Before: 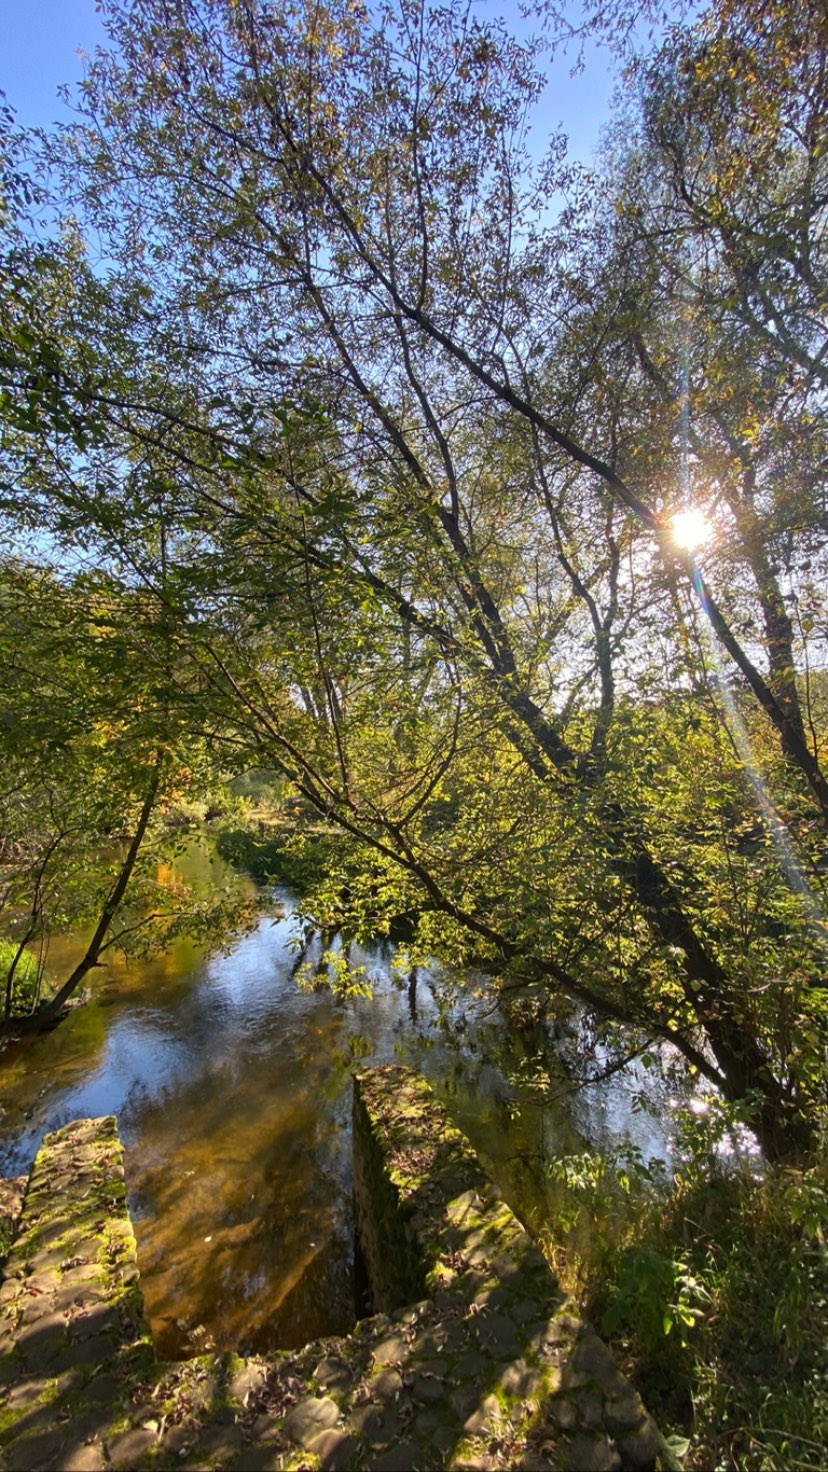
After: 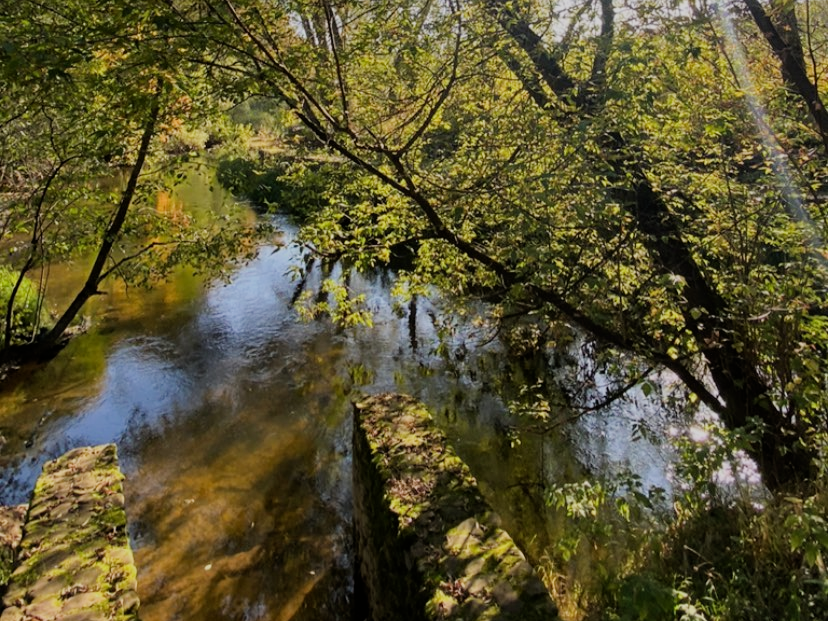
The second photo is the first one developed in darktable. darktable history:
crop: top 45.661%, bottom 12.127%
filmic rgb: black relative exposure -7.41 EV, white relative exposure 4.82 EV, hardness 3.4, iterations of high-quality reconstruction 0
